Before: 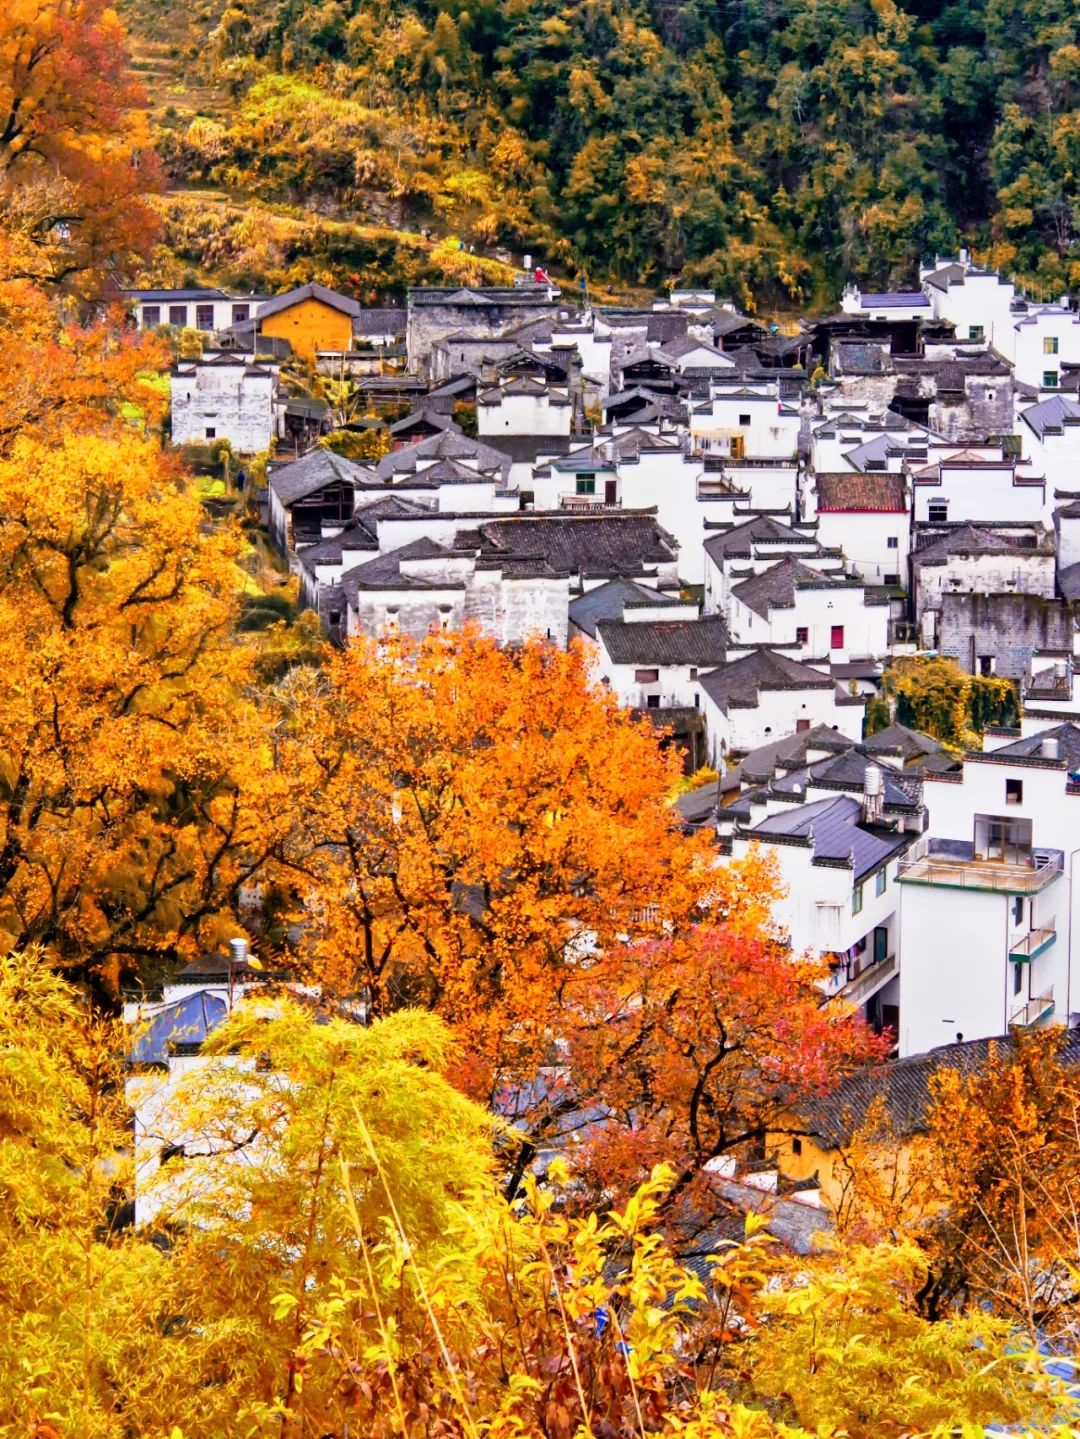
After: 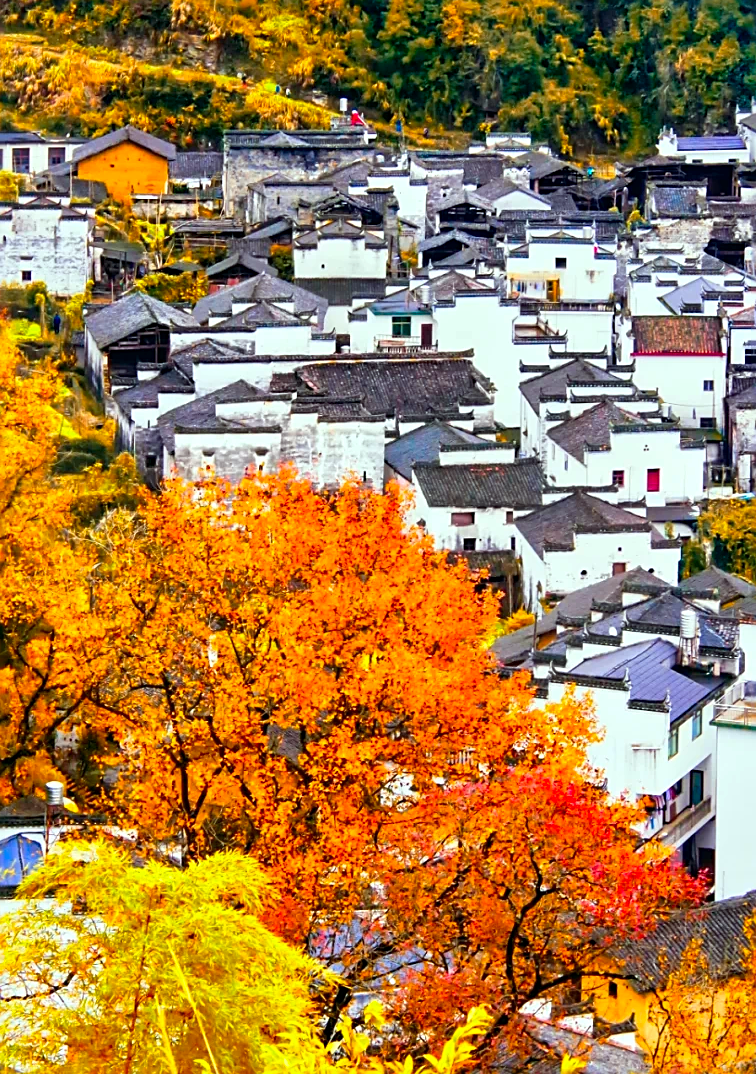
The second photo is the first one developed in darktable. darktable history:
crop and rotate: left 17.082%, top 10.913%, right 12.845%, bottom 14.419%
color correction: highlights a* -7.32, highlights b* 1.15, shadows a* -3.5, saturation 1.41
exposure: exposure 0.129 EV, compensate exposure bias true, compensate highlight preservation false
sharpen: on, module defaults
